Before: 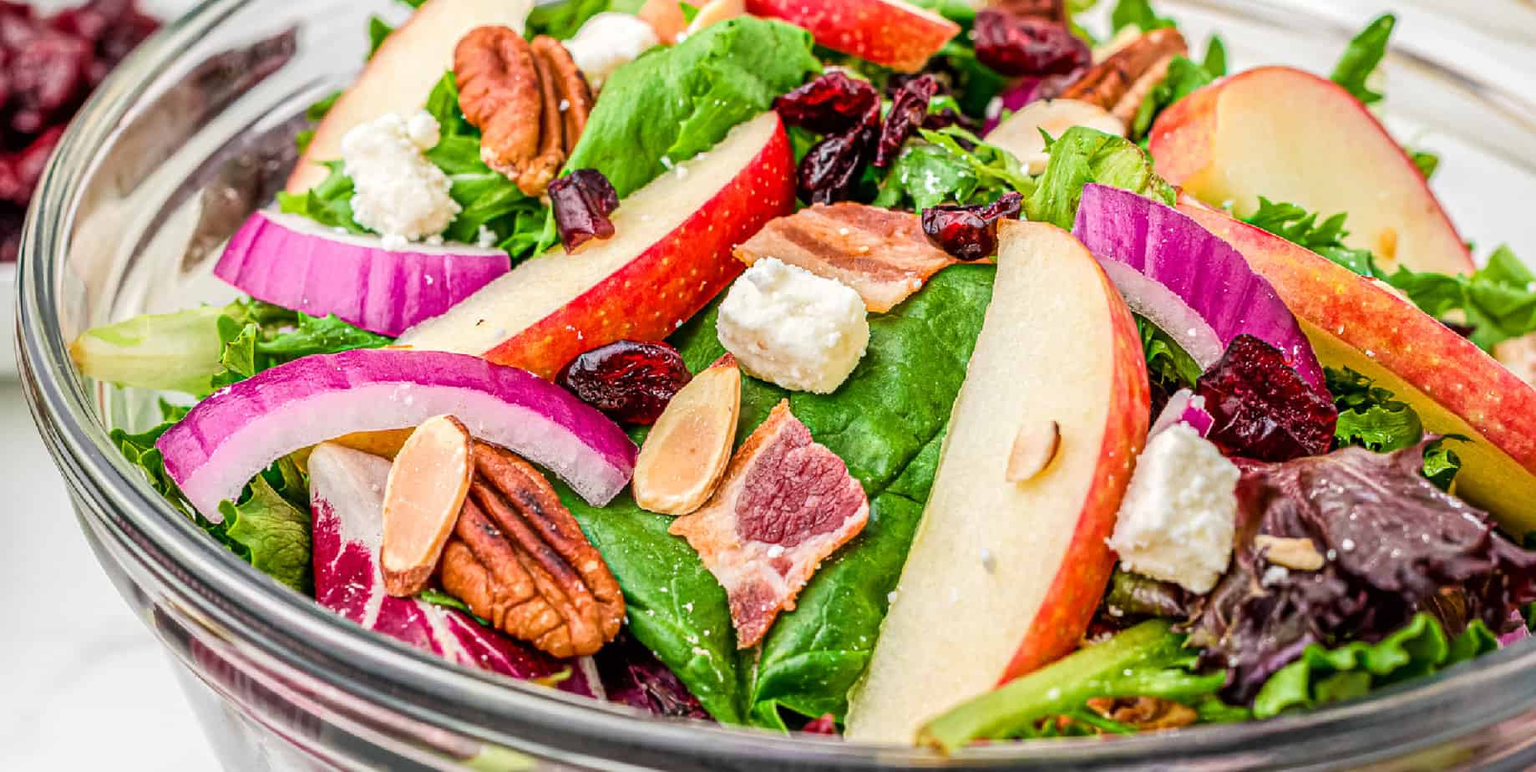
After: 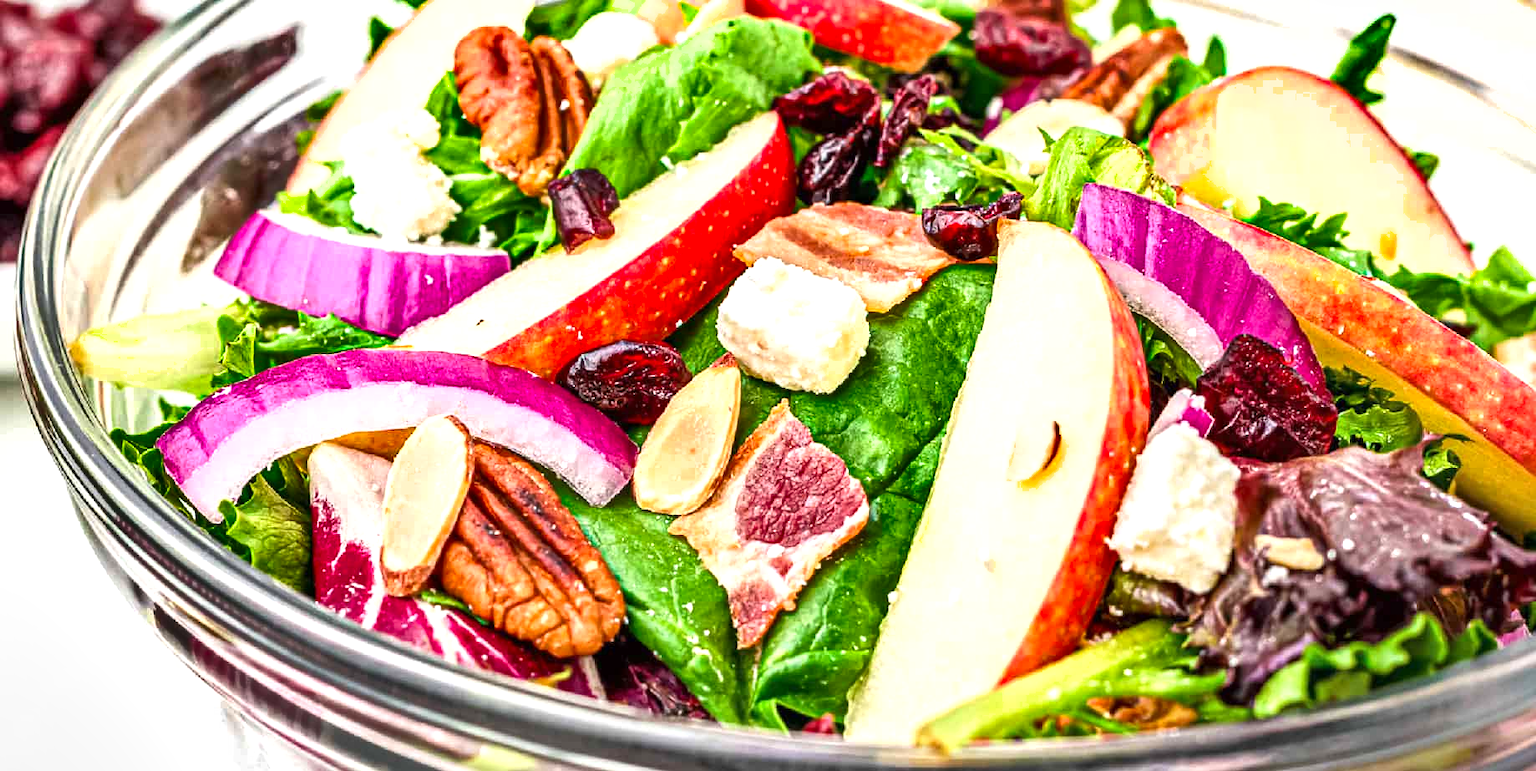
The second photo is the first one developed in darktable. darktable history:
shadows and highlights: shadows 25, highlights -48, soften with gaussian
exposure: exposure 0.74 EV, compensate highlight preservation false
